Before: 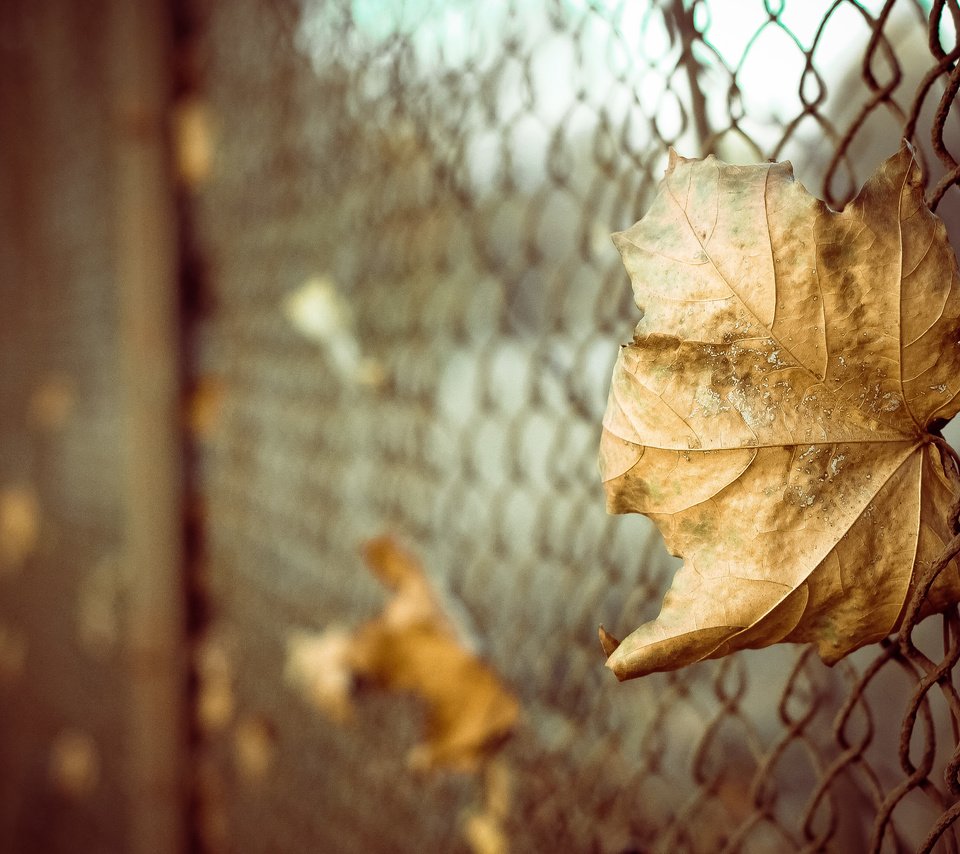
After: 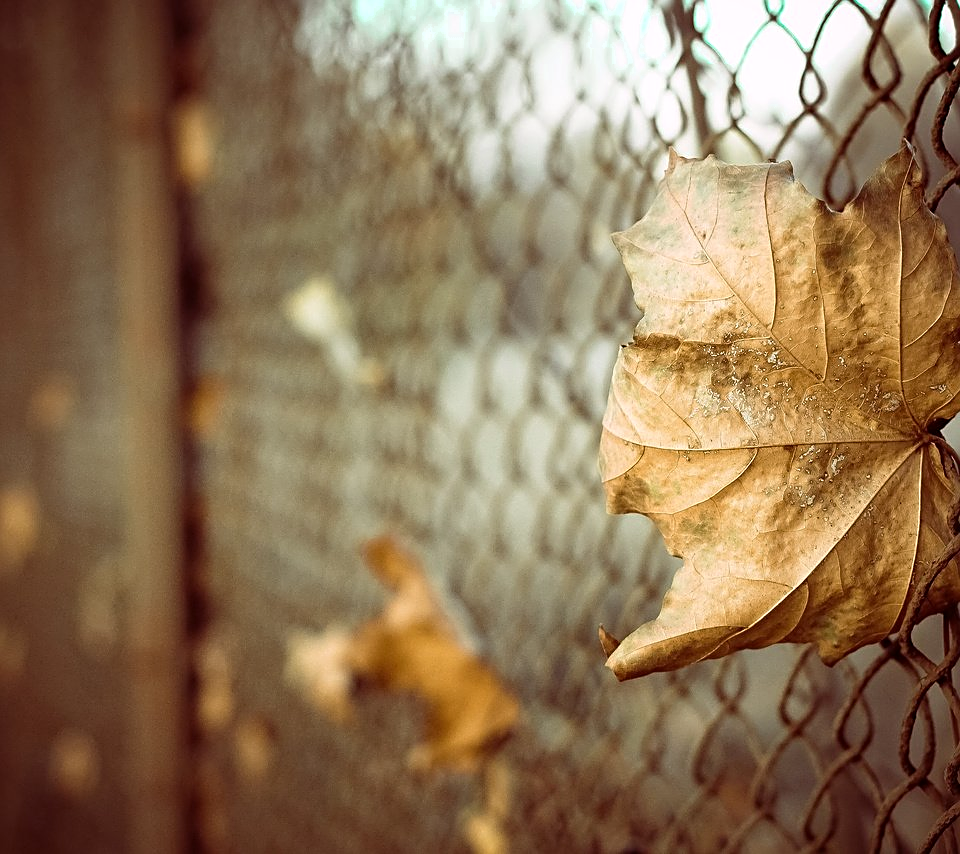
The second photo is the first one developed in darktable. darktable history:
sharpen: on, module defaults
color correction: highlights a* 2.95, highlights b* -1.25, shadows a* -0.085, shadows b* 2.13, saturation 0.984
color zones: curves: ch0 [(0.25, 0.5) (0.423, 0.5) (0.443, 0.5) (0.521, 0.756) (0.568, 0.5) (0.576, 0.5) (0.75, 0.5)]; ch1 [(0.25, 0.5) (0.423, 0.5) (0.443, 0.5) (0.539, 0.873) (0.624, 0.565) (0.631, 0.5) (0.75, 0.5)]
